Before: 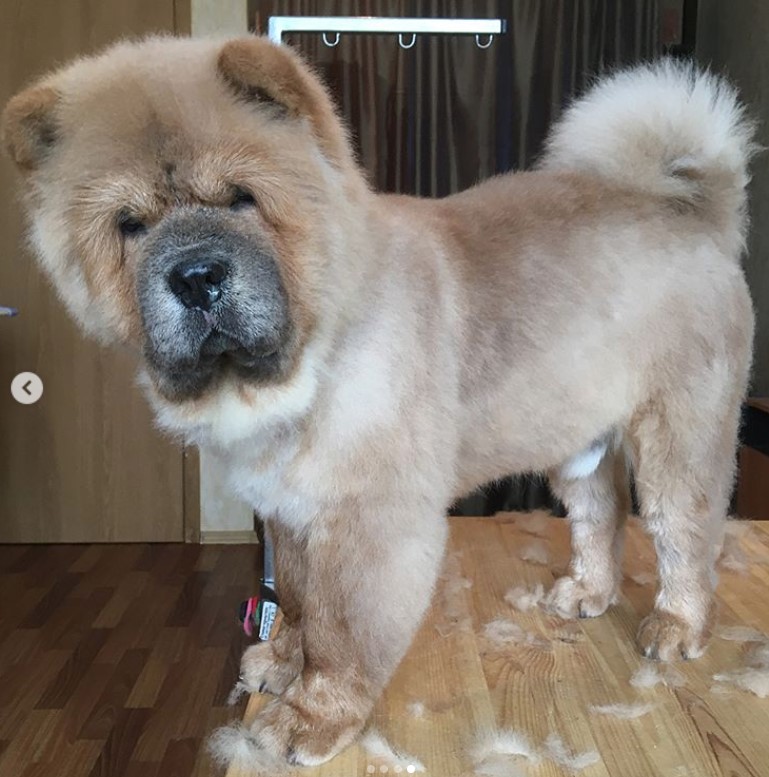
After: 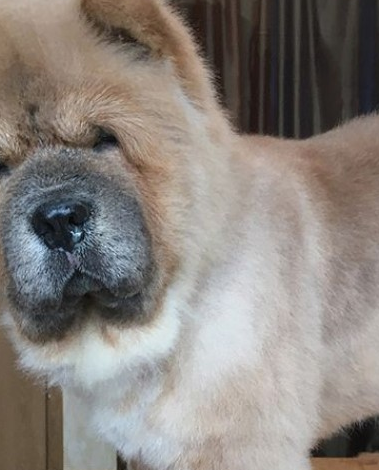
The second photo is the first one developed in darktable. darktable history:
crop: left 17.84%, top 7.716%, right 32.772%, bottom 31.687%
